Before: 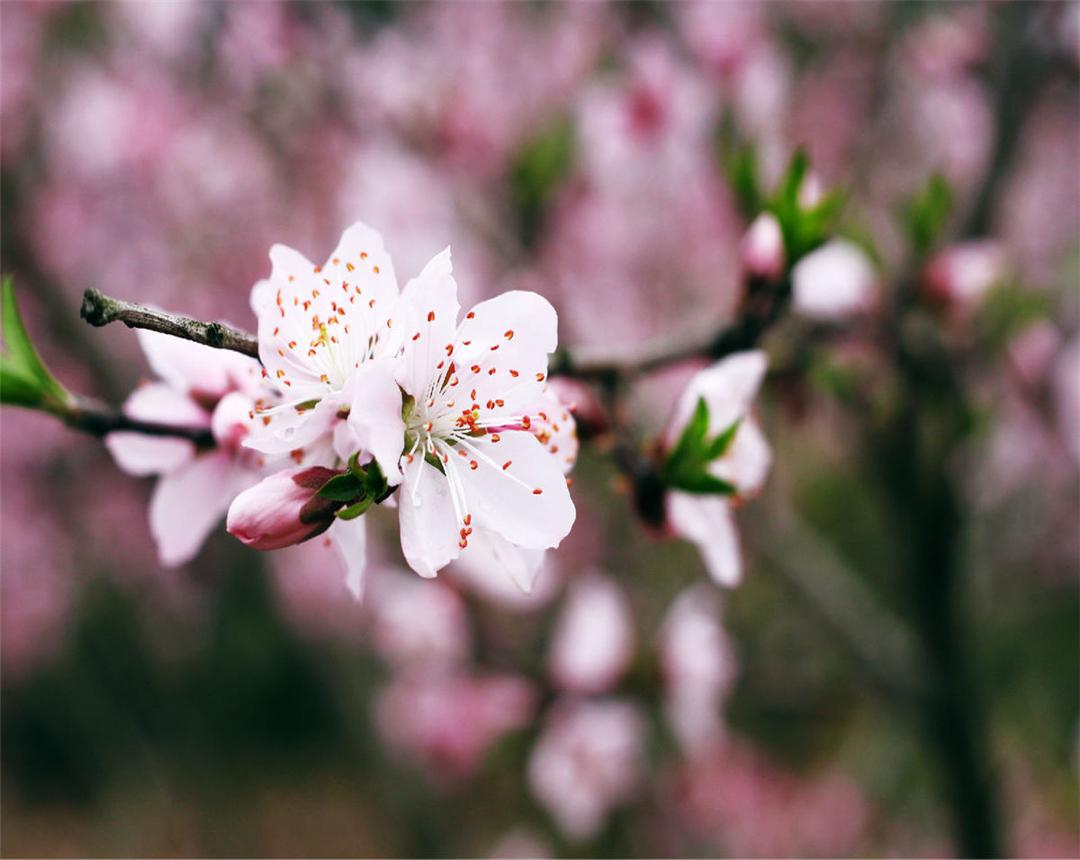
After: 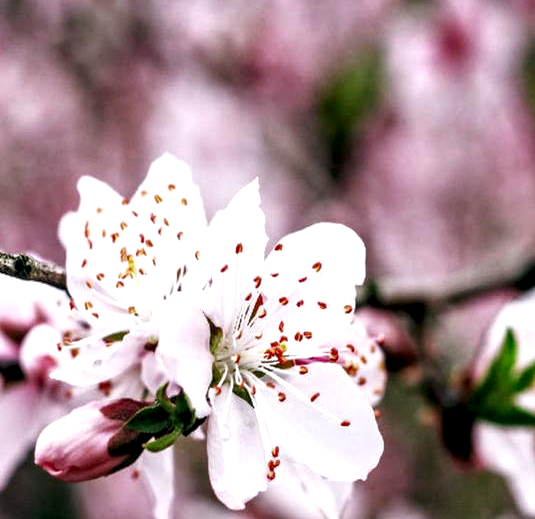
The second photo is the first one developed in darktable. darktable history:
crop: left 17.797%, top 7.922%, right 32.593%, bottom 31.682%
contrast equalizer: octaves 7, y [[0.5, 0.5, 0.544, 0.569, 0.5, 0.5], [0.5 ×6], [0.5 ×6], [0 ×6], [0 ×6]]
local contrast: highlights 64%, shadows 53%, detail 169%, midtone range 0.516
